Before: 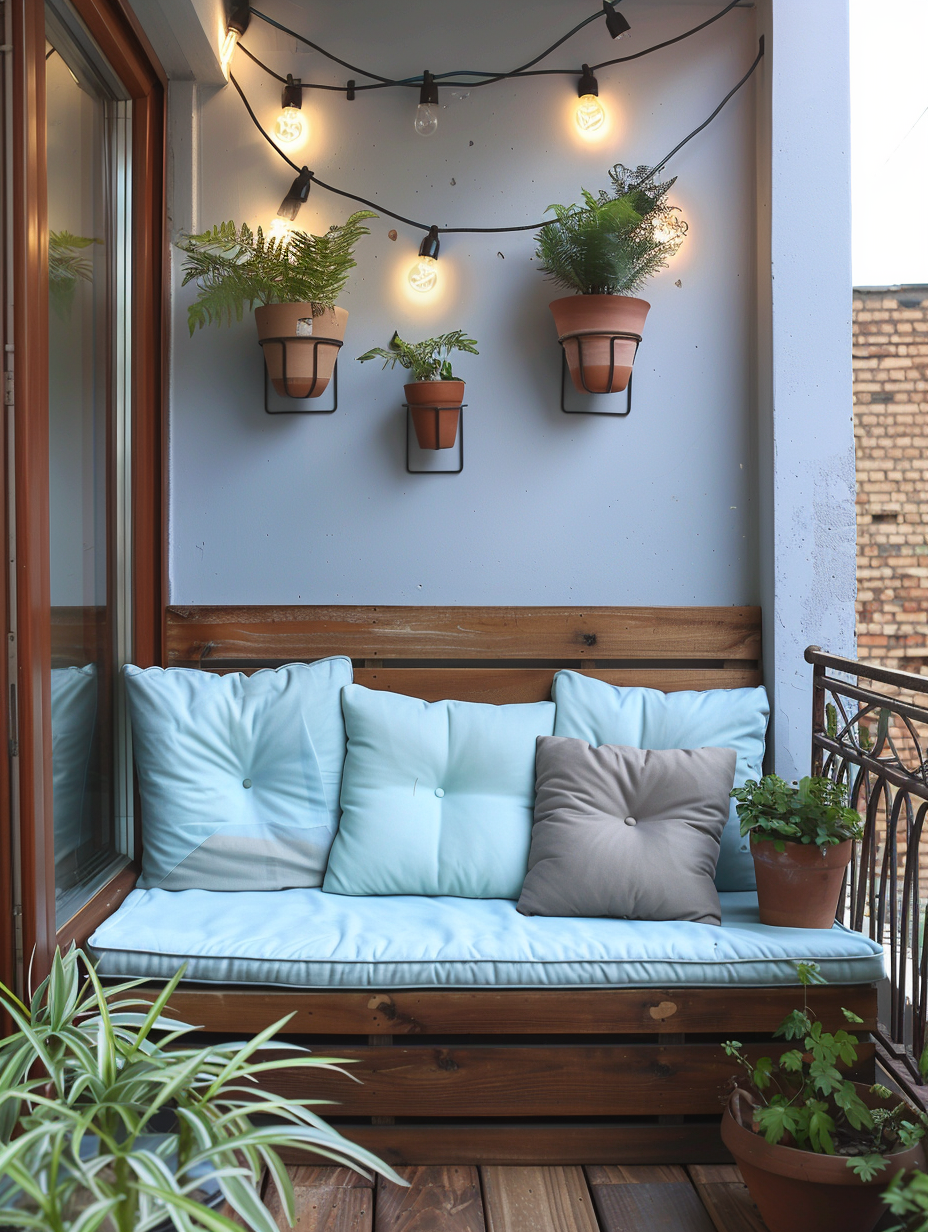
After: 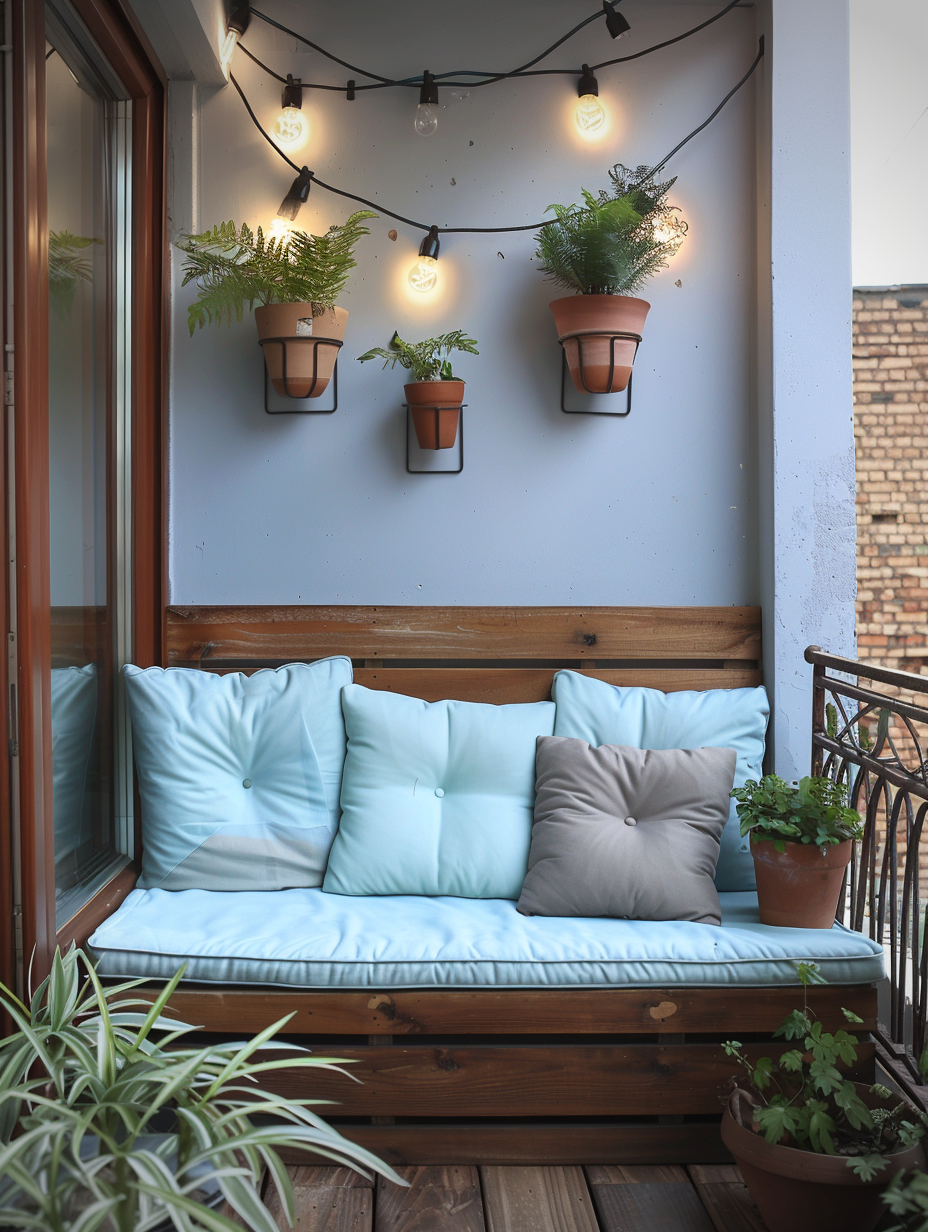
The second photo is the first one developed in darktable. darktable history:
vignetting: fall-off start 75.28%, center (-0.008, 0), width/height ratio 1.086
